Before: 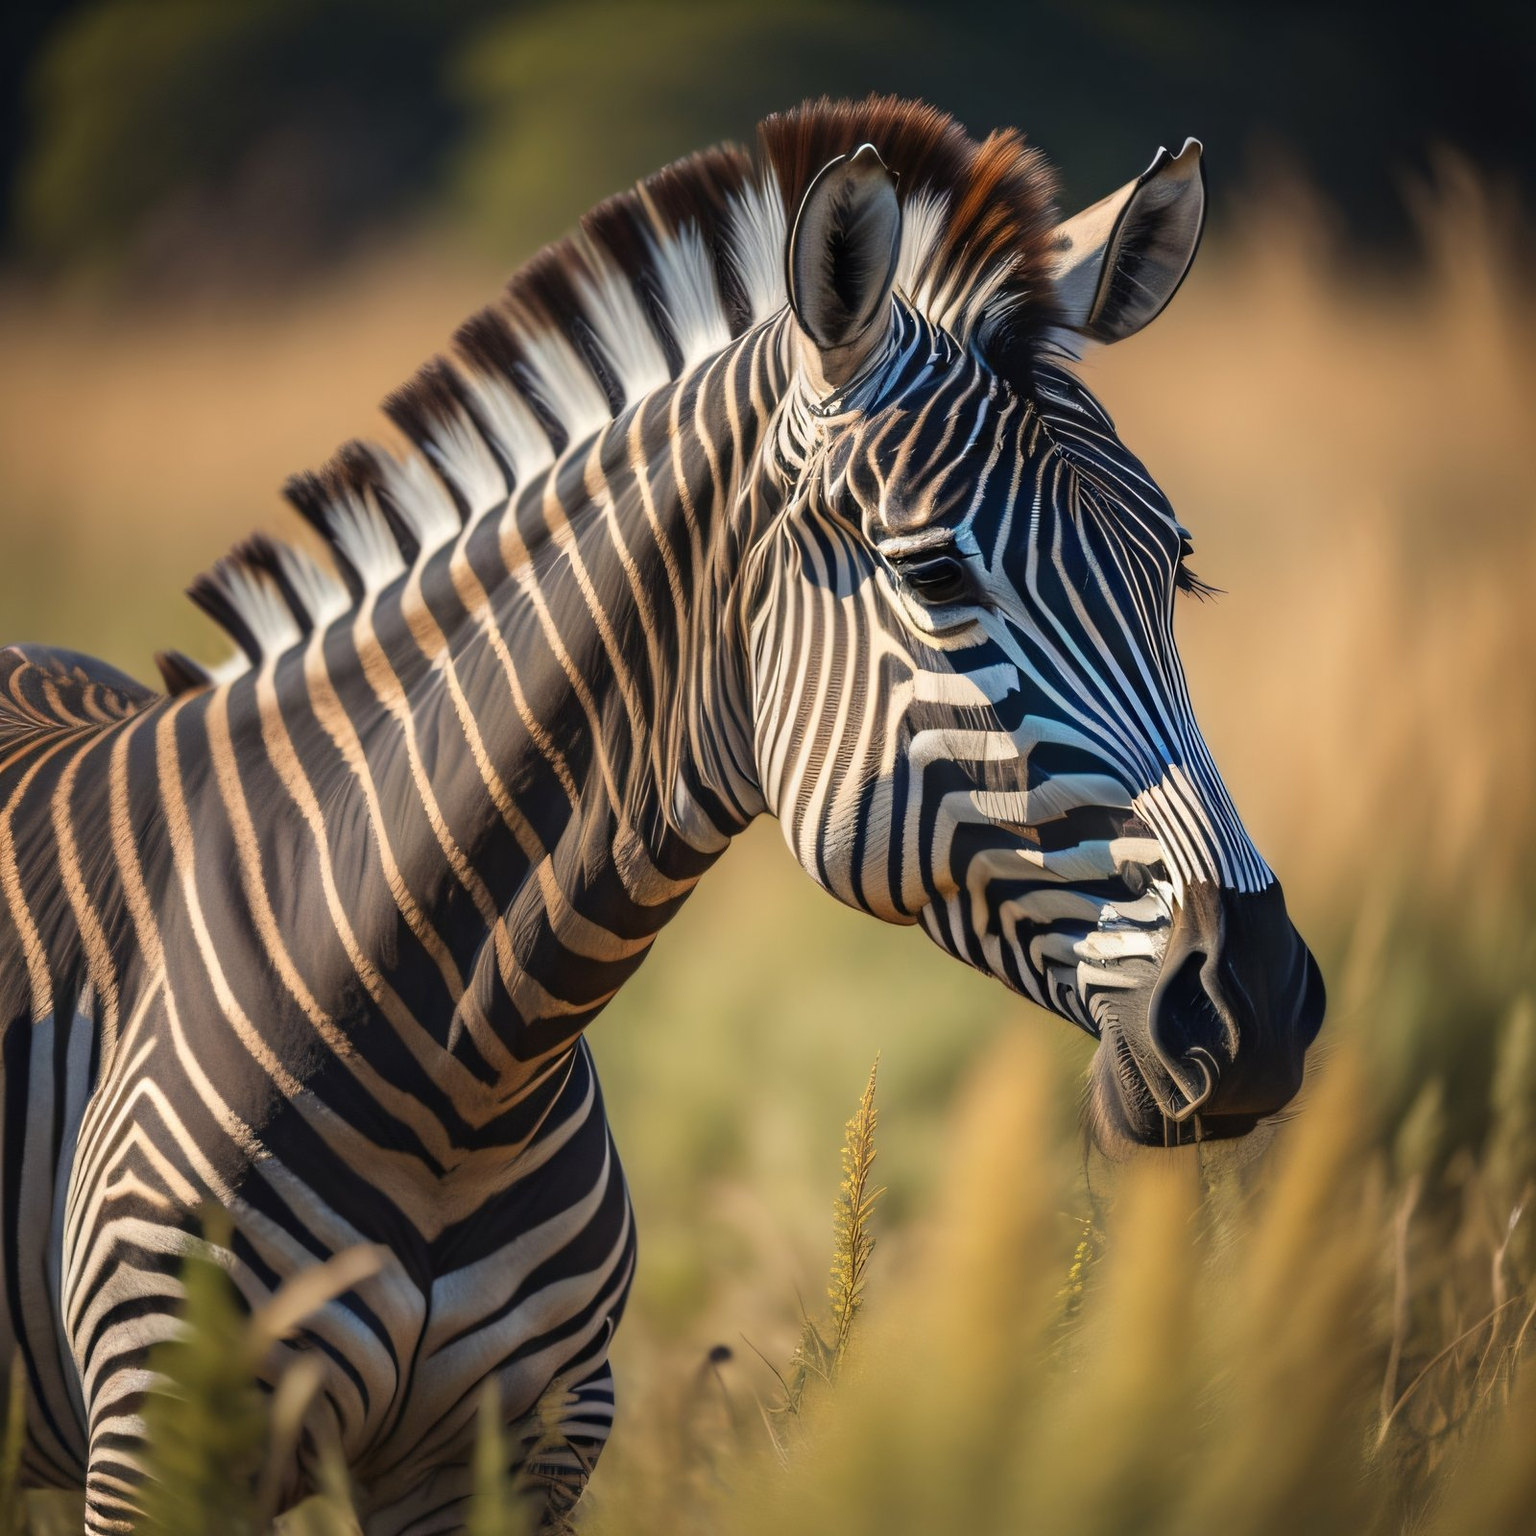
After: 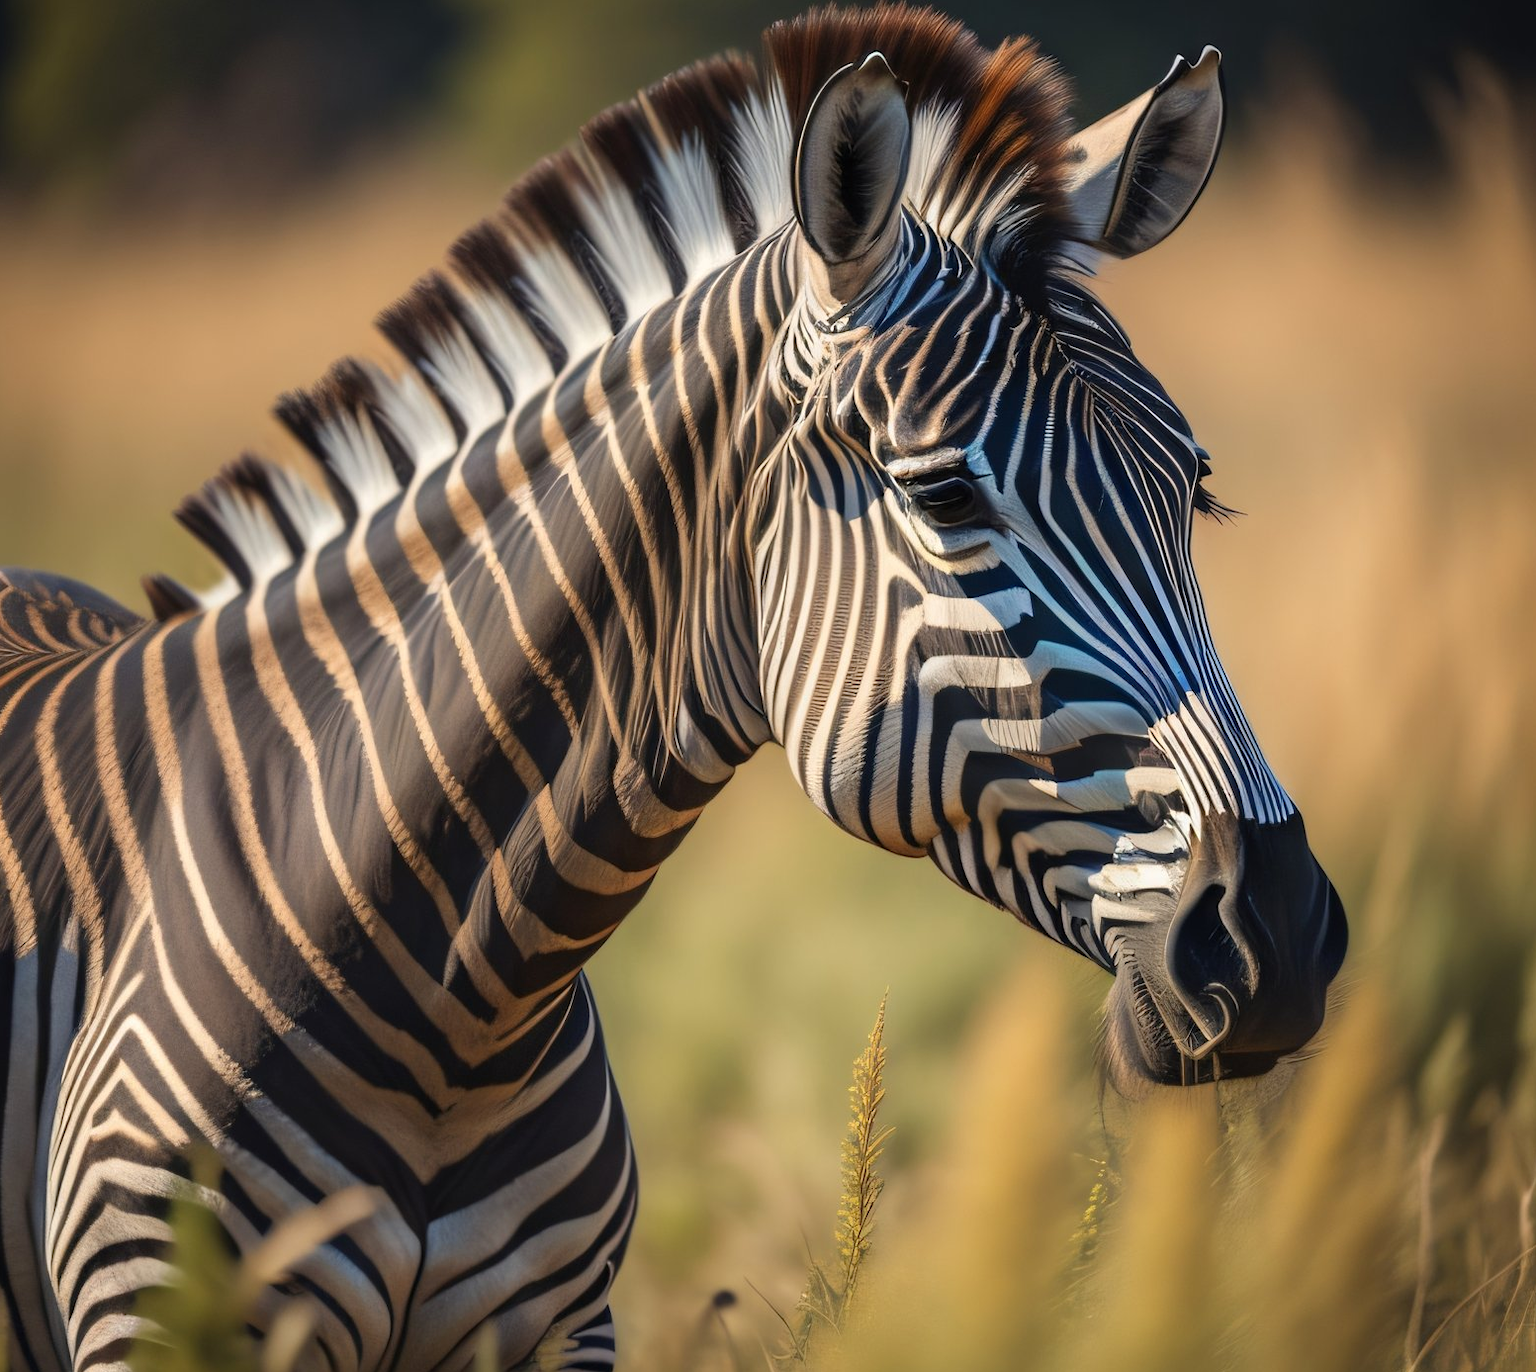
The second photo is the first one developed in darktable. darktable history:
crop: left 1.18%, top 6.095%, right 1.743%, bottom 7.154%
